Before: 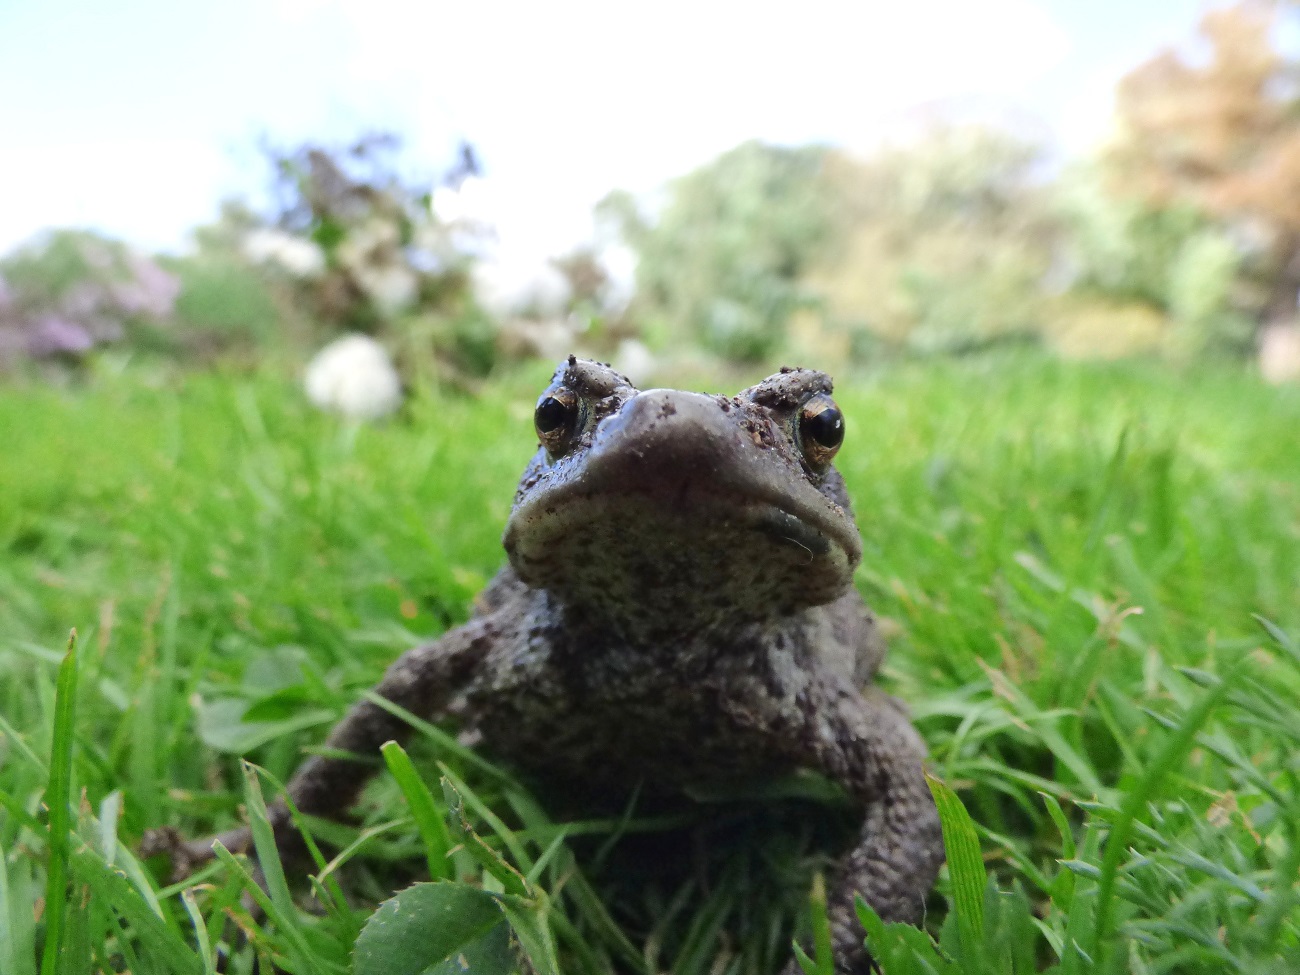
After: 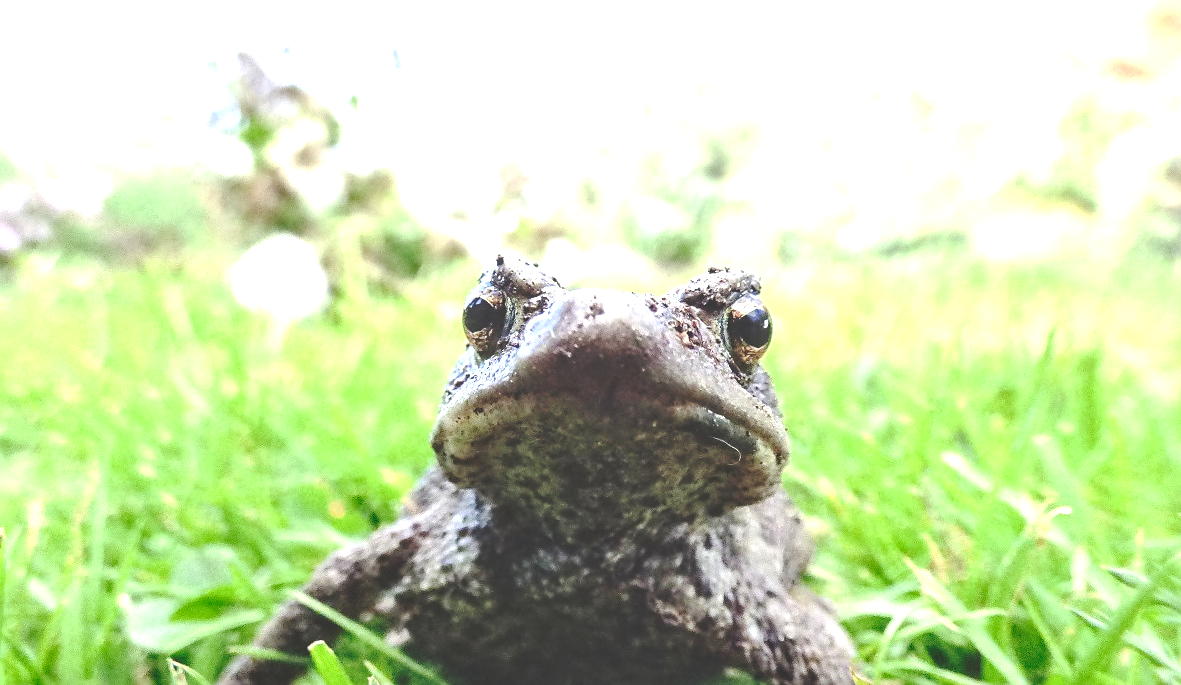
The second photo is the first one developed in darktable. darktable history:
crop: left 5.596%, top 10.314%, right 3.534%, bottom 19.395%
sharpen: on, module defaults
local contrast: on, module defaults
exposure: black level correction 0, exposure 1.1 EV, compensate exposure bias true, compensate highlight preservation false
base curve: curves: ch0 [(0, 0.024) (0.055, 0.065) (0.121, 0.166) (0.236, 0.319) (0.693, 0.726) (1, 1)], preserve colors none
